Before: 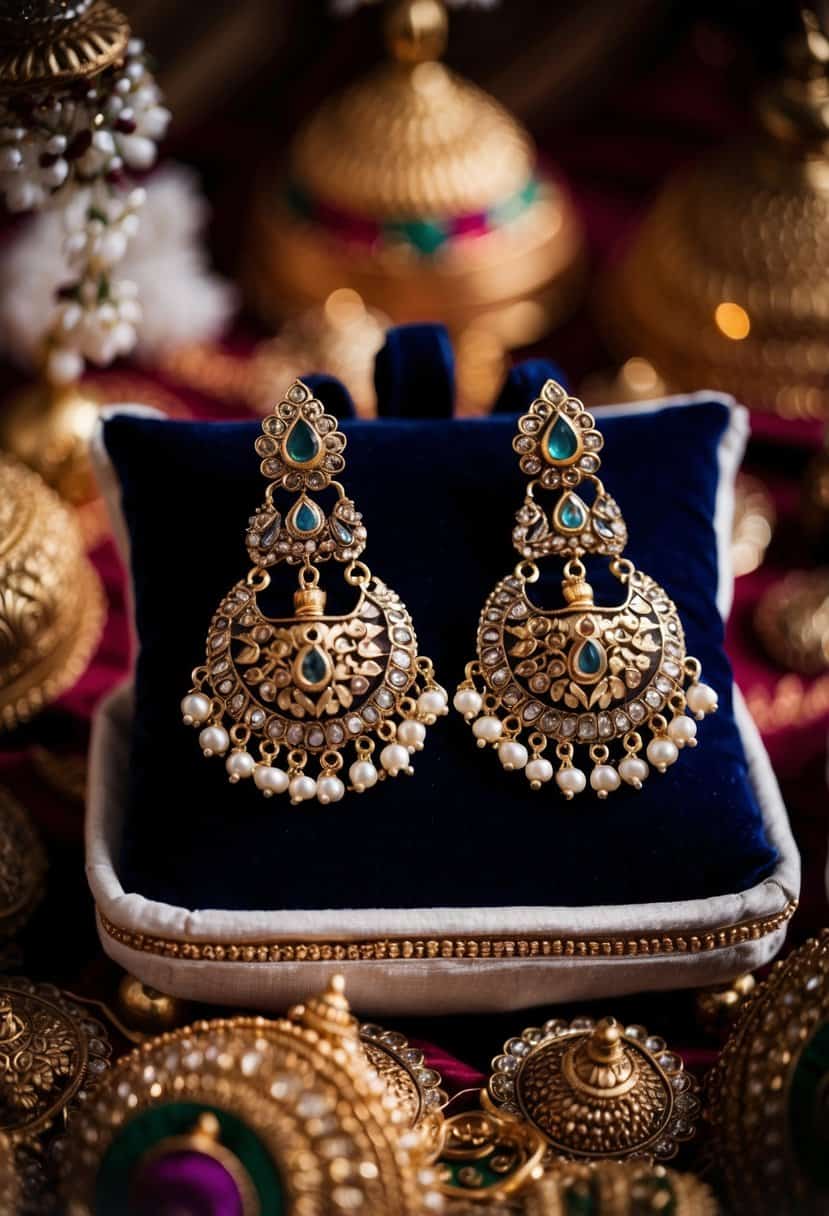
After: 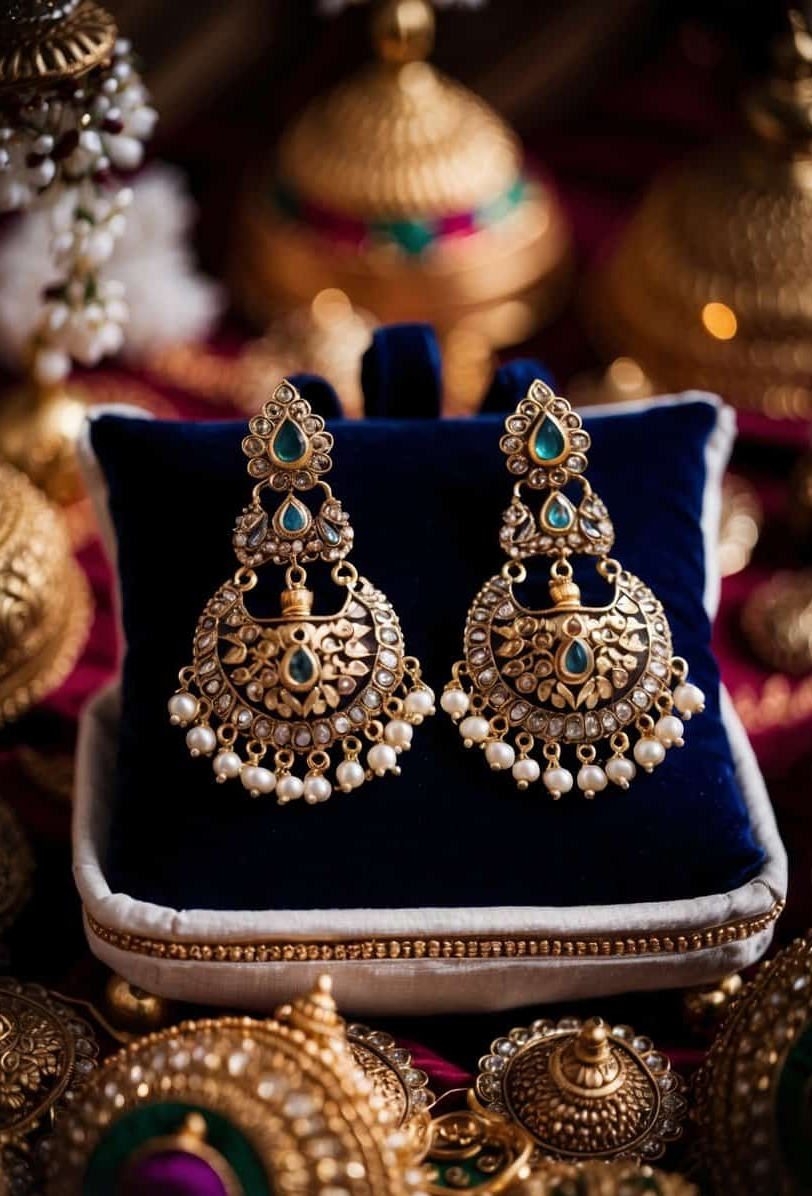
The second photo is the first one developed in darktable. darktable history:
crop: left 1.686%, right 0.267%, bottom 1.644%
